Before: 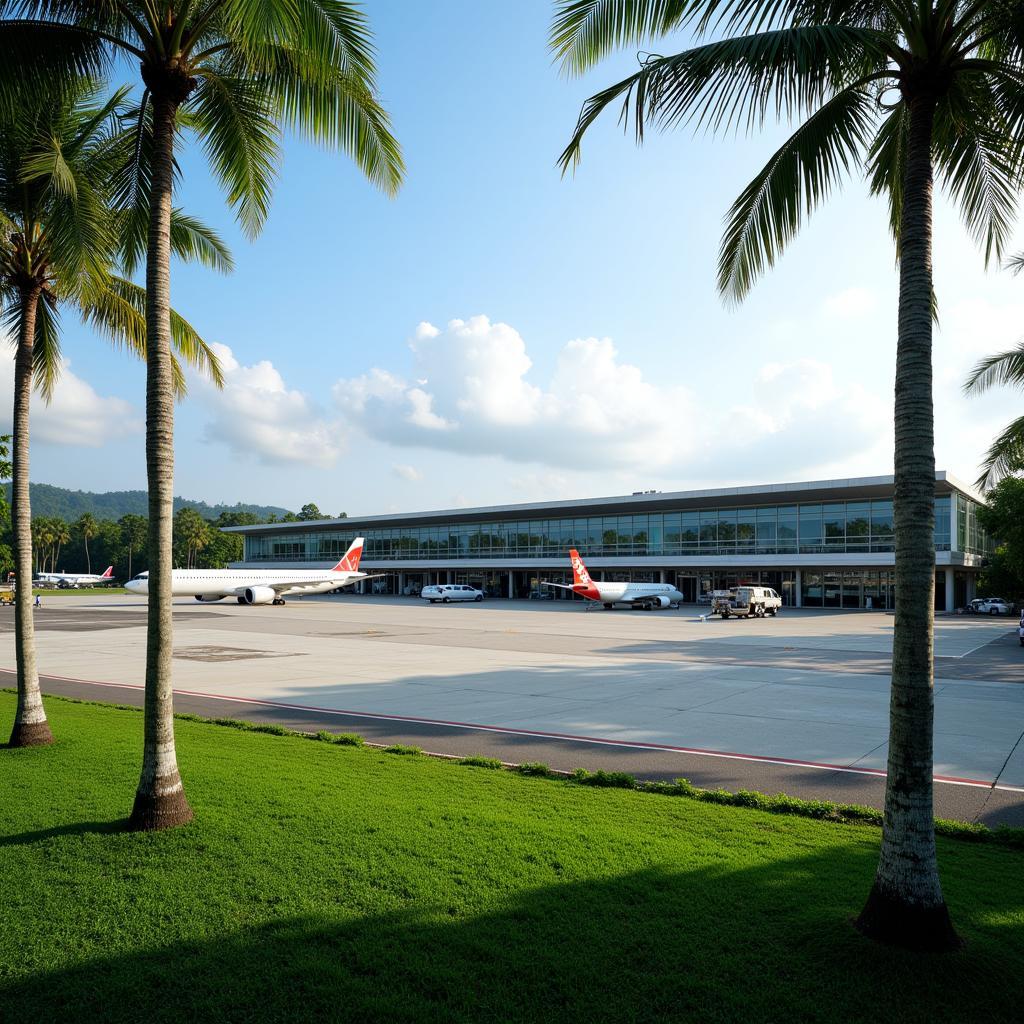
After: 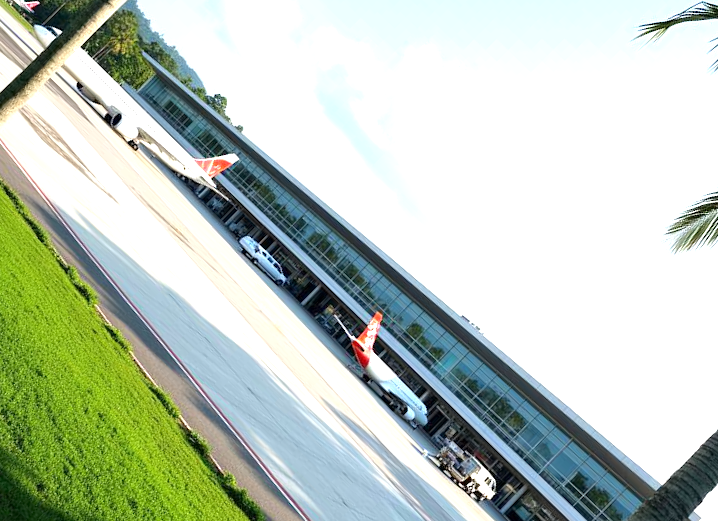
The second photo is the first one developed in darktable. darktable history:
crop and rotate: angle -44.41°, top 16.333%, right 0.785%, bottom 11.695%
exposure: exposure 1 EV, compensate exposure bias true, compensate highlight preservation false
